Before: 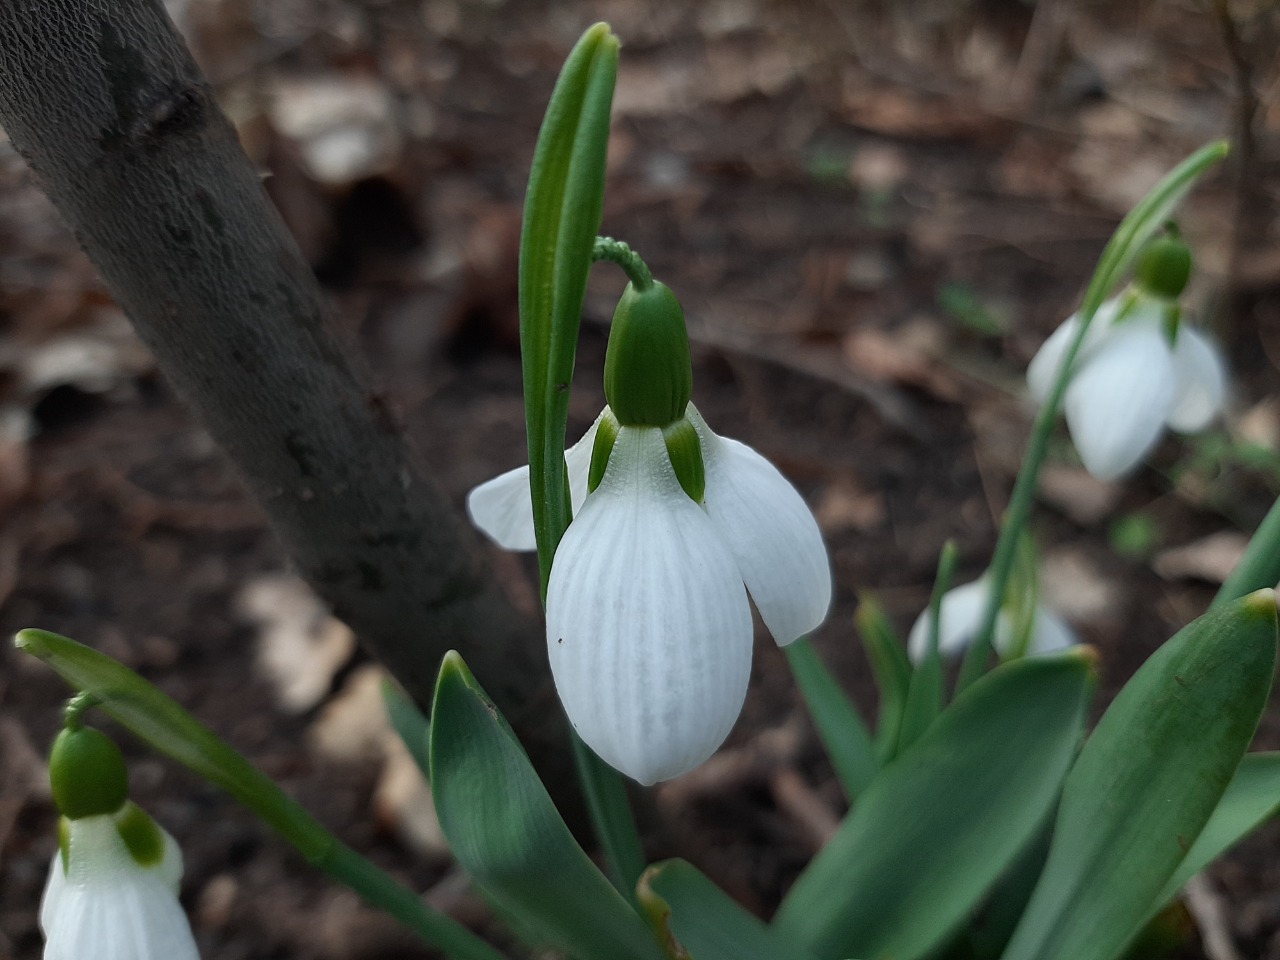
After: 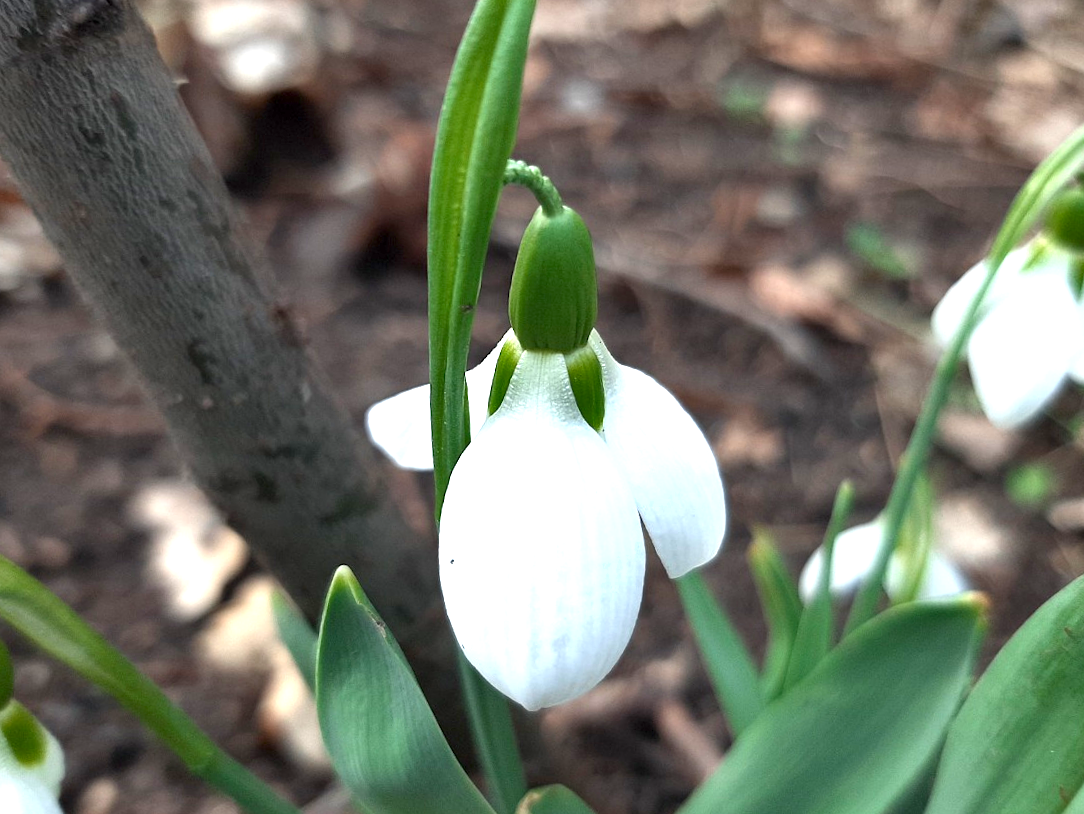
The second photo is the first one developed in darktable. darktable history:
shadows and highlights: shadows 43.63, white point adjustment -1.63, soften with gaussian
exposure: black level correction 0.001, exposure 1.645 EV, compensate highlight preservation false
crop and rotate: angle -2.85°, left 5.144%, top 5.17%, right 4.655%, bottom 4.513%
